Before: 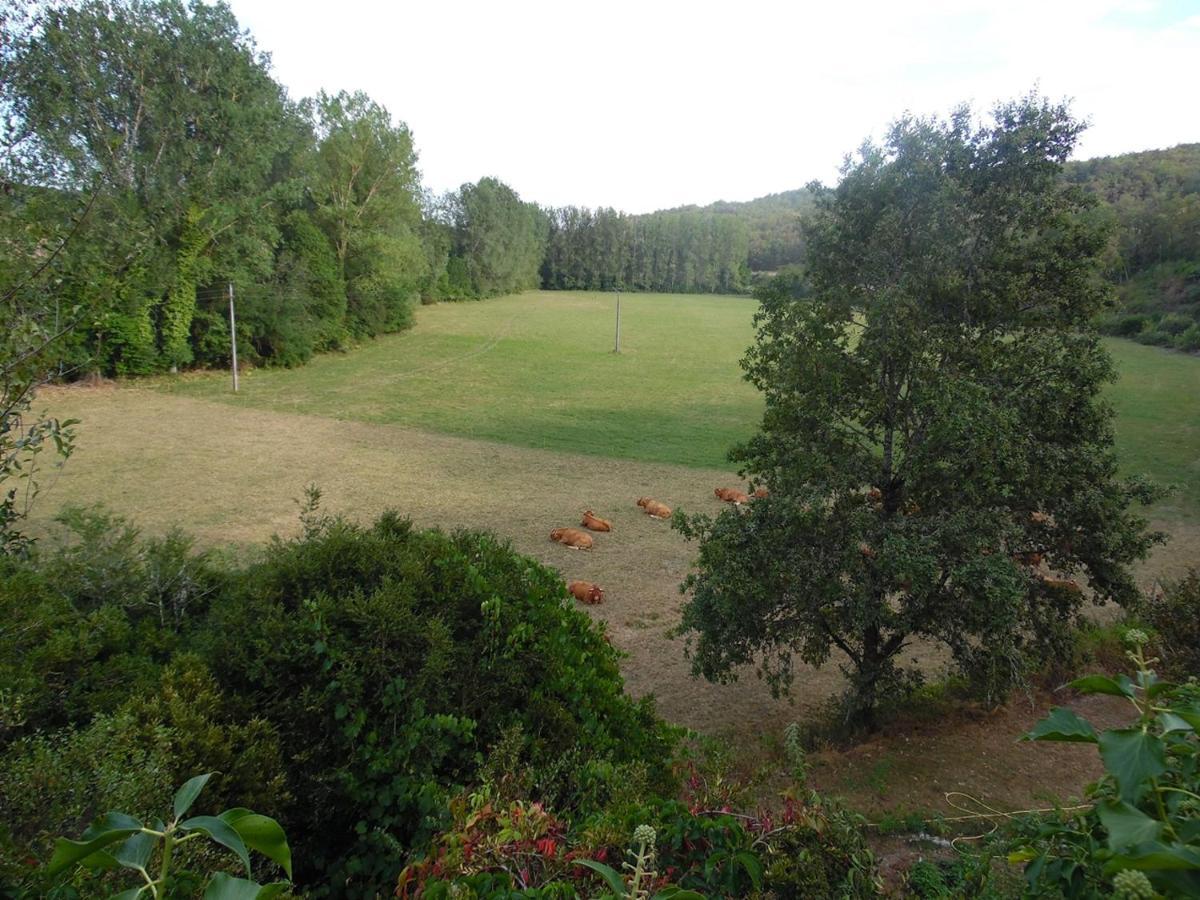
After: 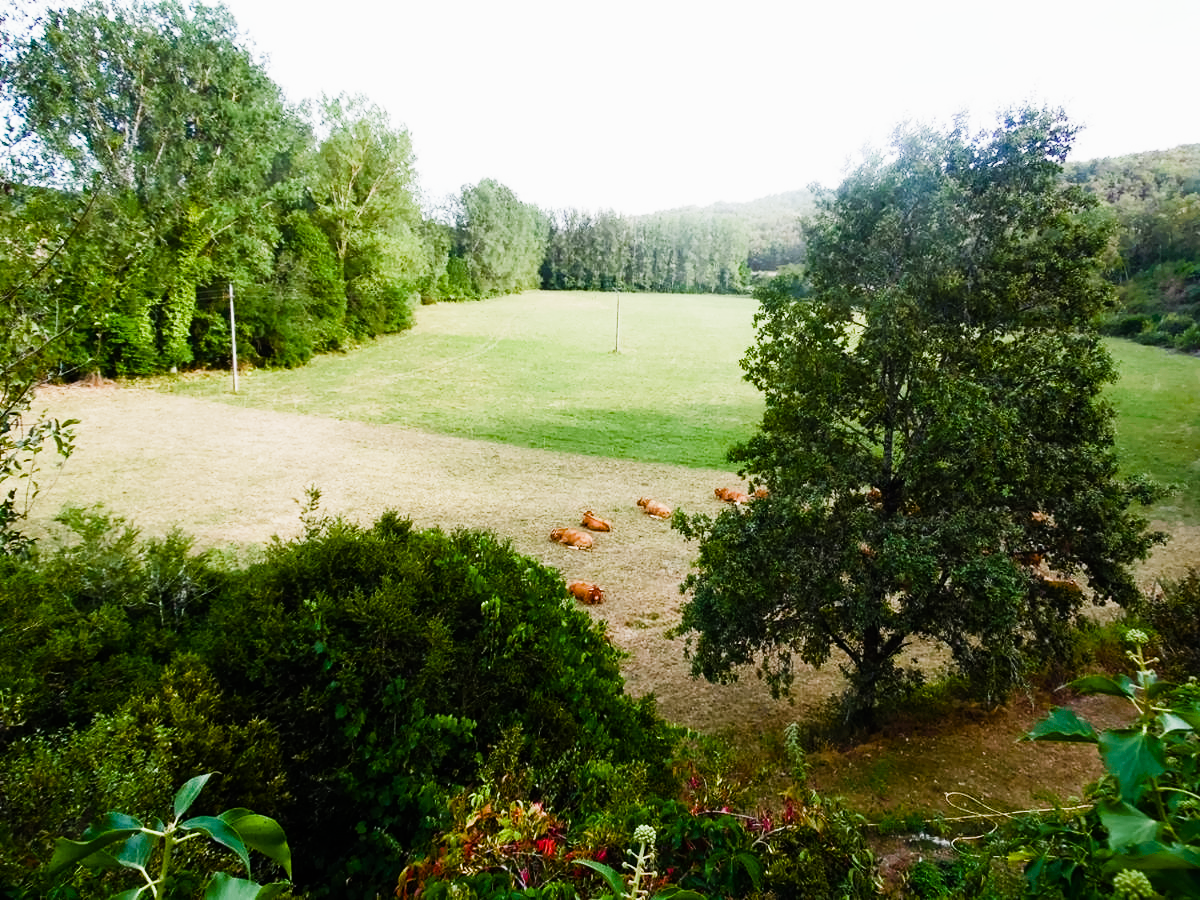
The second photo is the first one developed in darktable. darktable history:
color balance rgb: perceptual saturation grading › highlights -29.58%, perceptual saturation grading › mid-tones 29.47%, perceptual saturation grading › shadows 59.73%, perceptual brilliance grading › global brilliance -17.79%, perceptual brilliance grading › highlights 28.73%, global vibrance 15.44%
denoise (profiled): preserve shadows 1.28, scattering 0.021, a [-1, 0, 0], compensate highlight preservation false
exposure: exposure 1 EV, compensate highlight preservation false
lens correction: correction method embedded metadata, scale 1.01, crop 1, focal 35, aperture 1.8, distance 0.827, camera "ILCE-7M4", lens "FE 35mm f/1.8"
sigmoid: contrast 1.8
